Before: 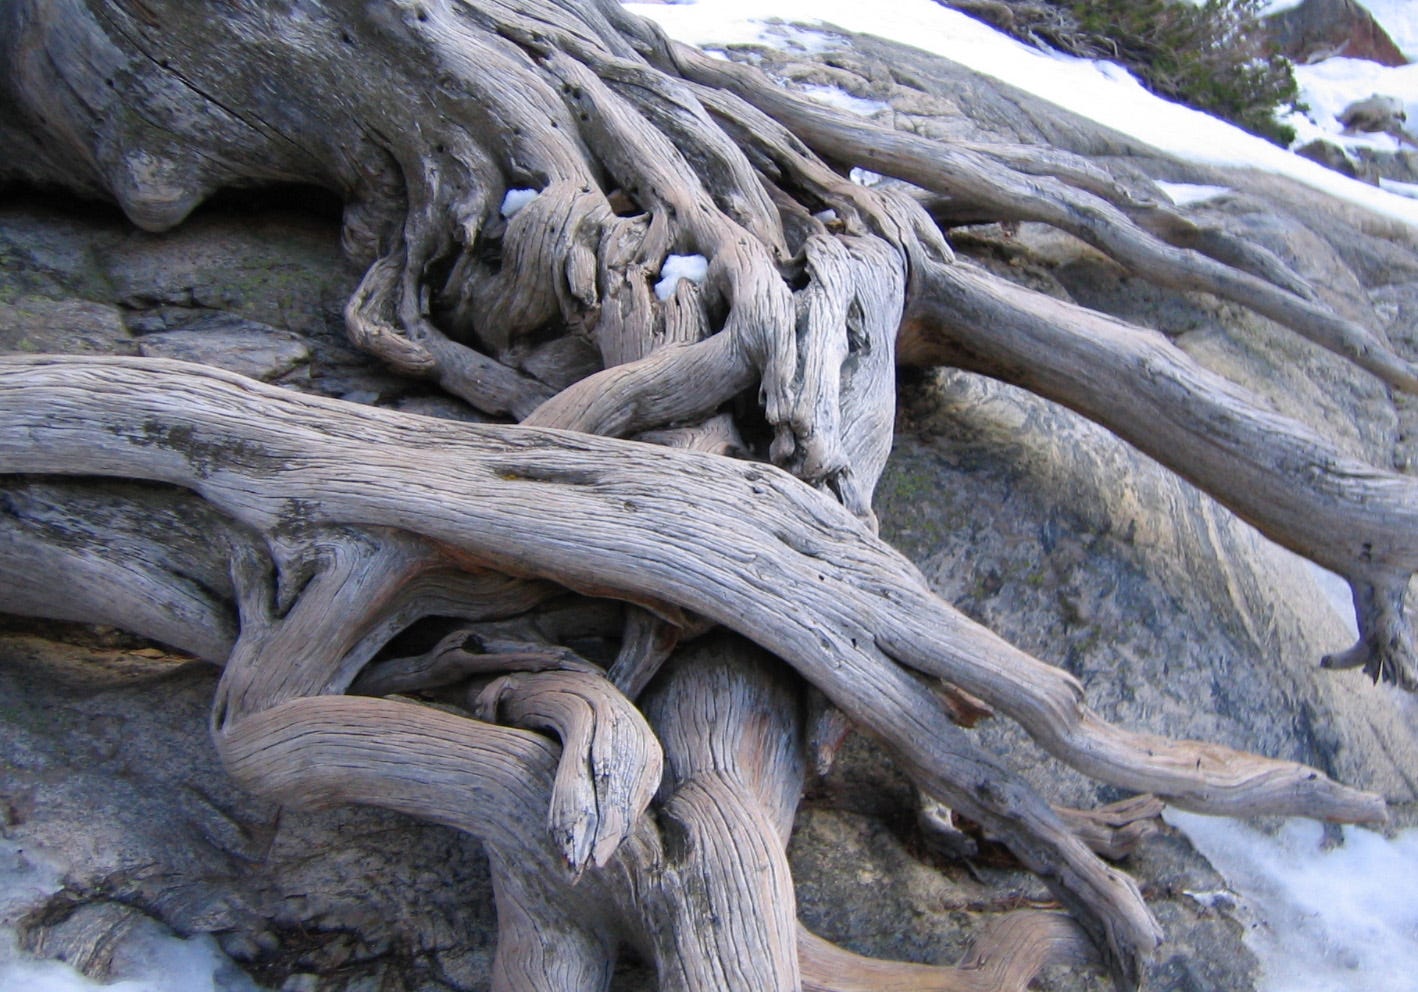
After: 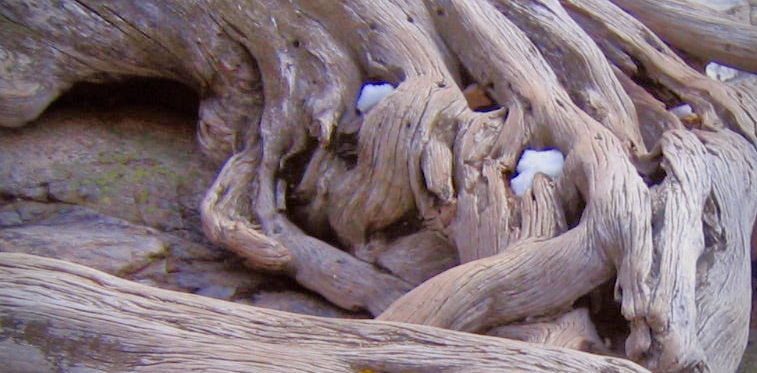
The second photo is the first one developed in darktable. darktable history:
vignetting: fall-off radius 61.14%, brightness -0.725, saturation -0.482
tone equalizer: -7 EV 0.159 EV, -6 EV 0.593 EV, -5 EV 1.17 EV, -4 EV 1.31 EV, -3 EV 1.16 EV, -2 EV 0.6 EV, -1 EV 0.148 EV
crop: left 10.197%, top 10.592%, right 36.366%, bottom 51.796%
color correction: highlights b* 0.042, saturation 1.06
color balance rgb: power › chroma 1.542%, power › hue 25.94°, perceptual saturation grading › global saturation 20%, perceptual saturation grading › highlights -25.81%, perceptual saturation grading › shadows 25.187%, contrast -10.622%
